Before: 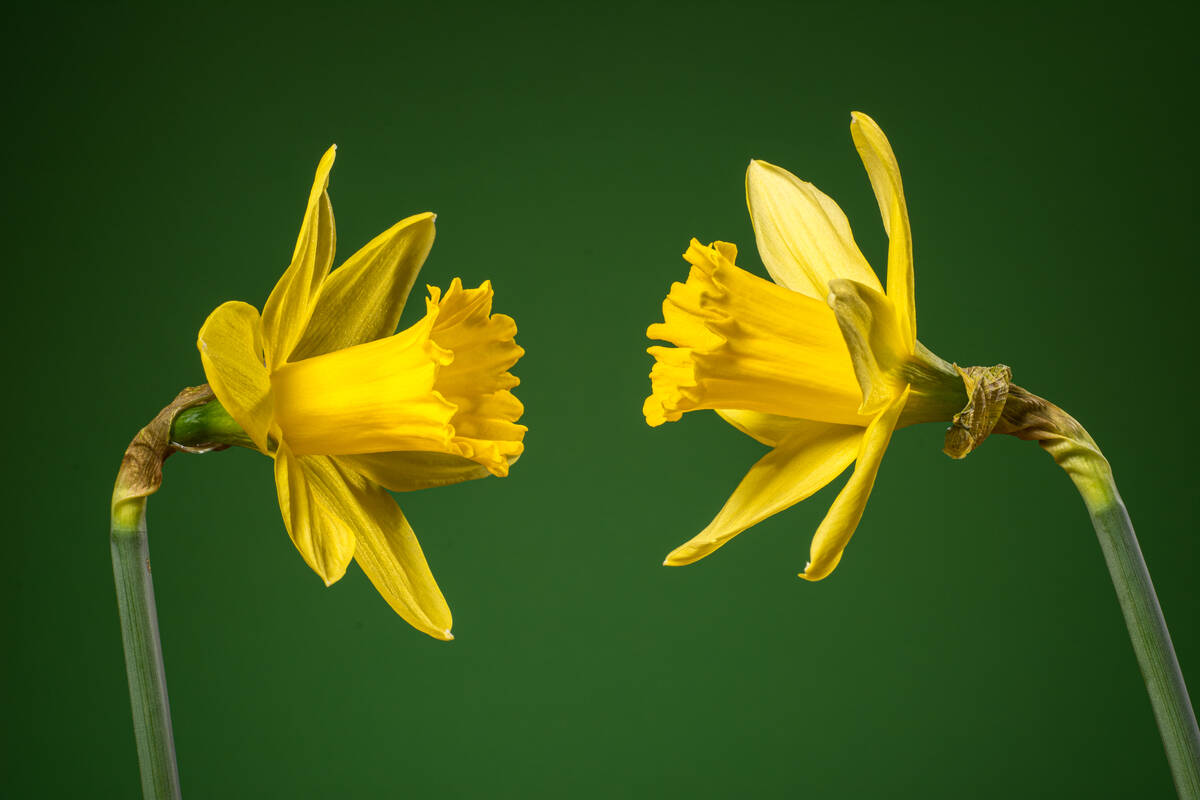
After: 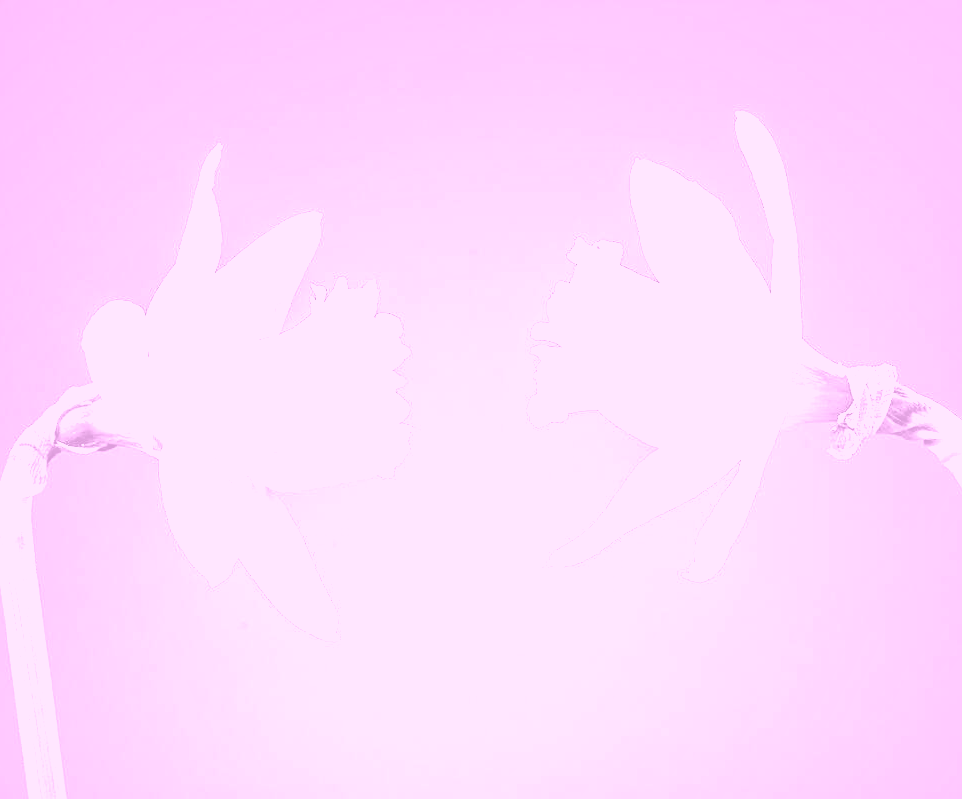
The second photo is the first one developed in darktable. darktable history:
crop and rotate: left 9.597%, right 10.195%
exposure: black level correction 0, exposure 0.7 EV, compensate exposure bias true, compensate highlight preservation false
white balance: red 1.009, blue 1.027
color calibration: x 0.37, y 0.382, temperature 4313.32 K
sharpen: amount 0.2
colorize: hue 331.2°, saturation 75%, source mix 30.28%, lightness 70.52%, version 1
shadows and highlights: low approximation 0.01, soften with gaussian
